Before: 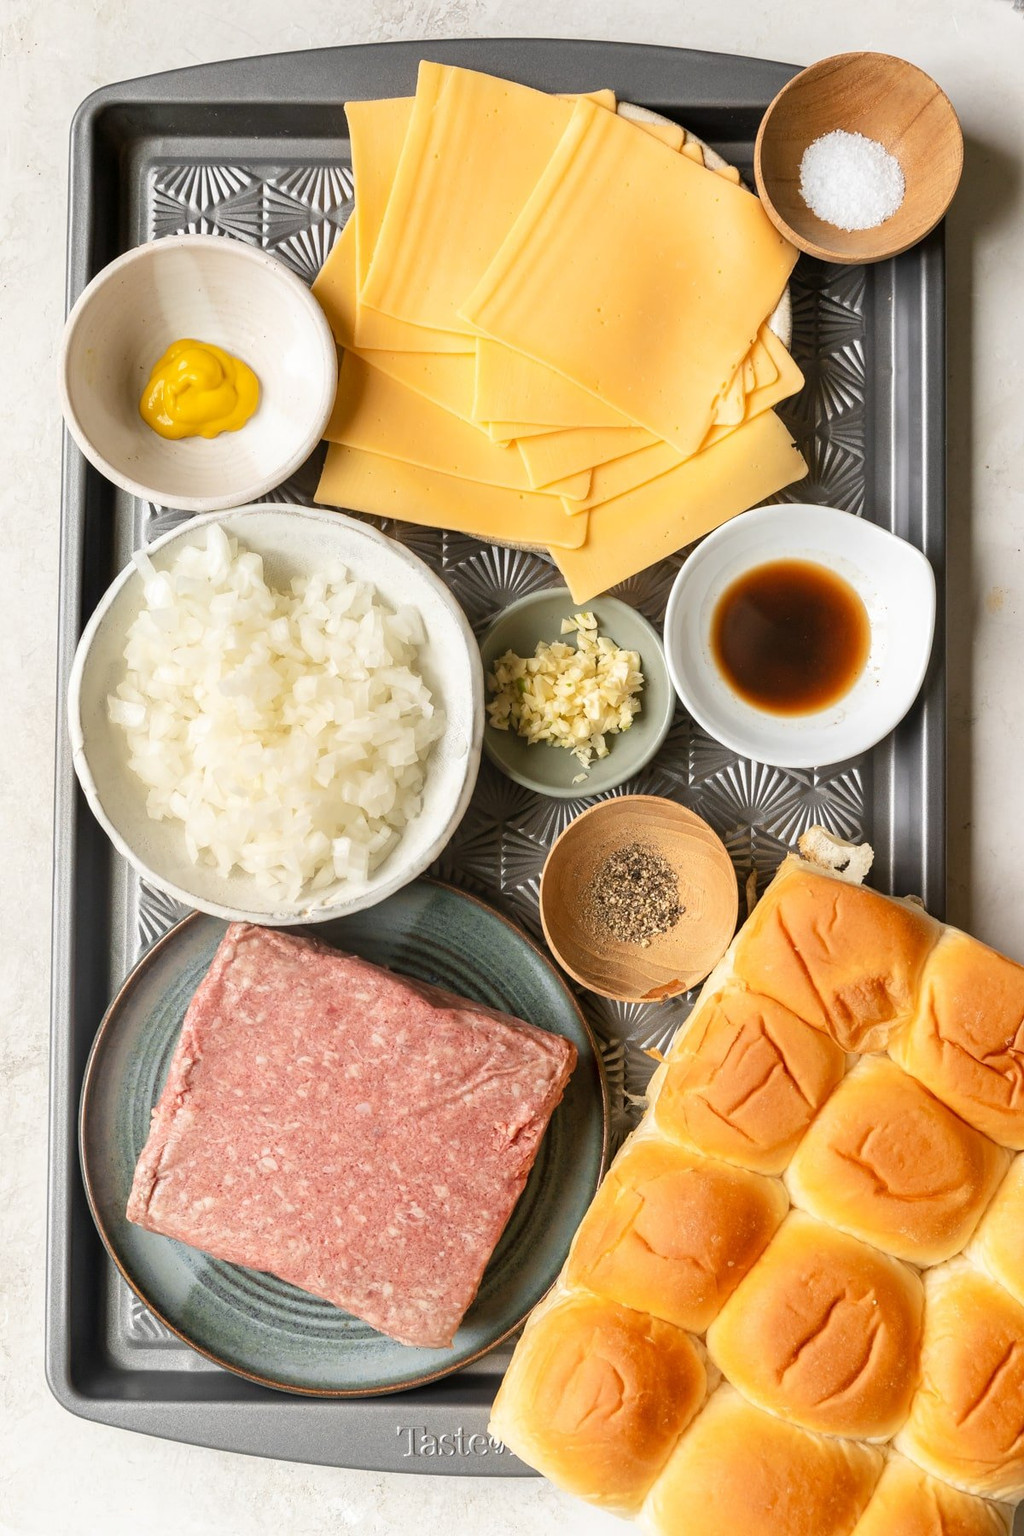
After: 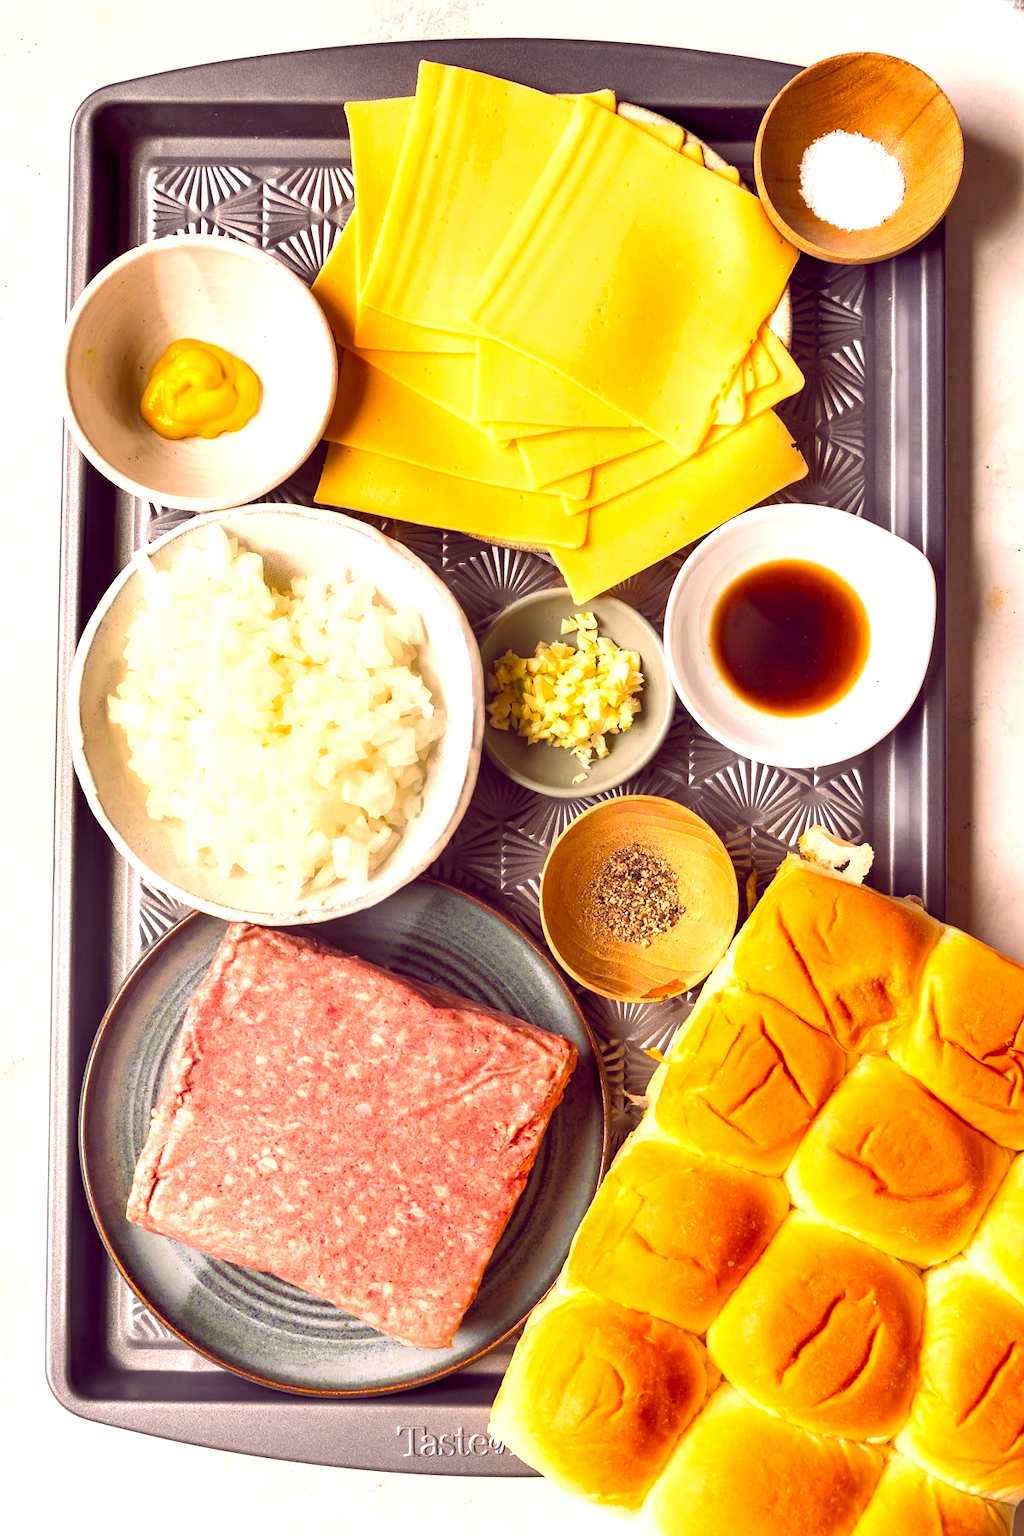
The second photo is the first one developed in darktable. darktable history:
exposure: exposure 0.6 EV, compensate highlight preservation false
shadows and highlights: shadows 20.91, highlights -35.45, soften with gaussian
color balance rgb: shadows lift › chroma 6.43%, shadows lift › hue 305.74°, highlights gain › chroma 2.43%, highlights gain › hue 35.74°, global offset › chroma 0.28%, global offset › hue 320.29°, linear chroma grading › global chroma 5.5%, perceptual saturation grading › global saturation 30%, contrast 5.15%
